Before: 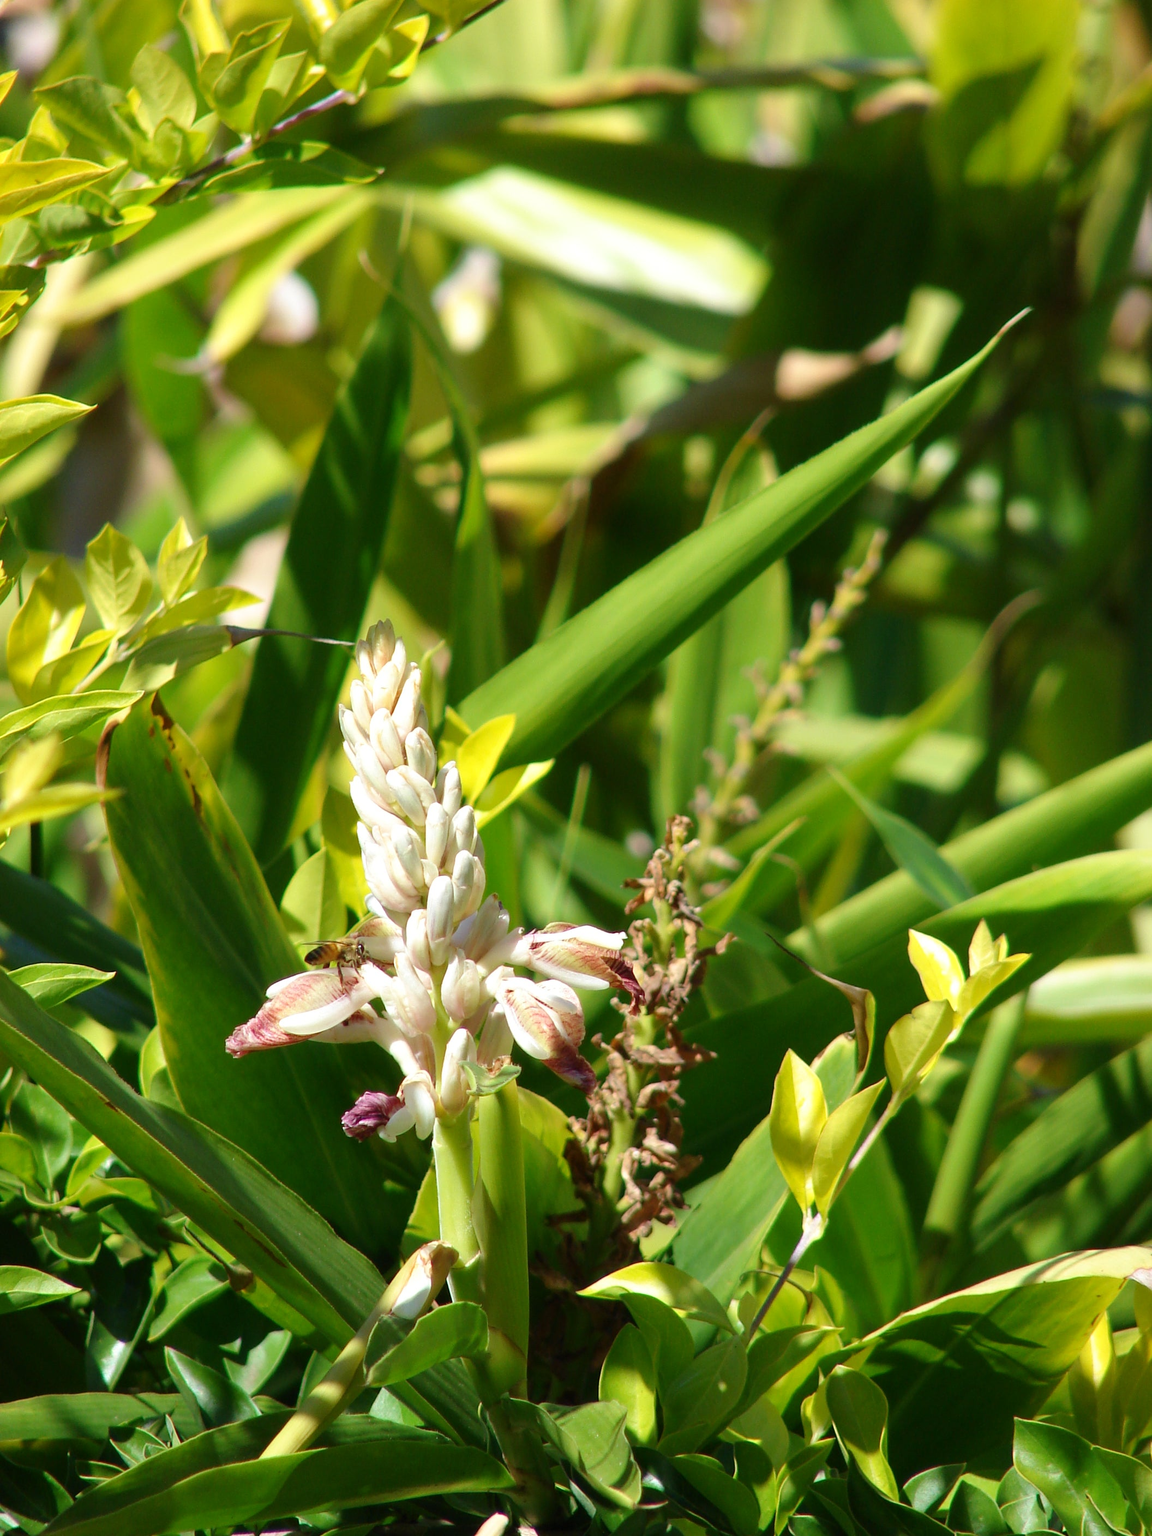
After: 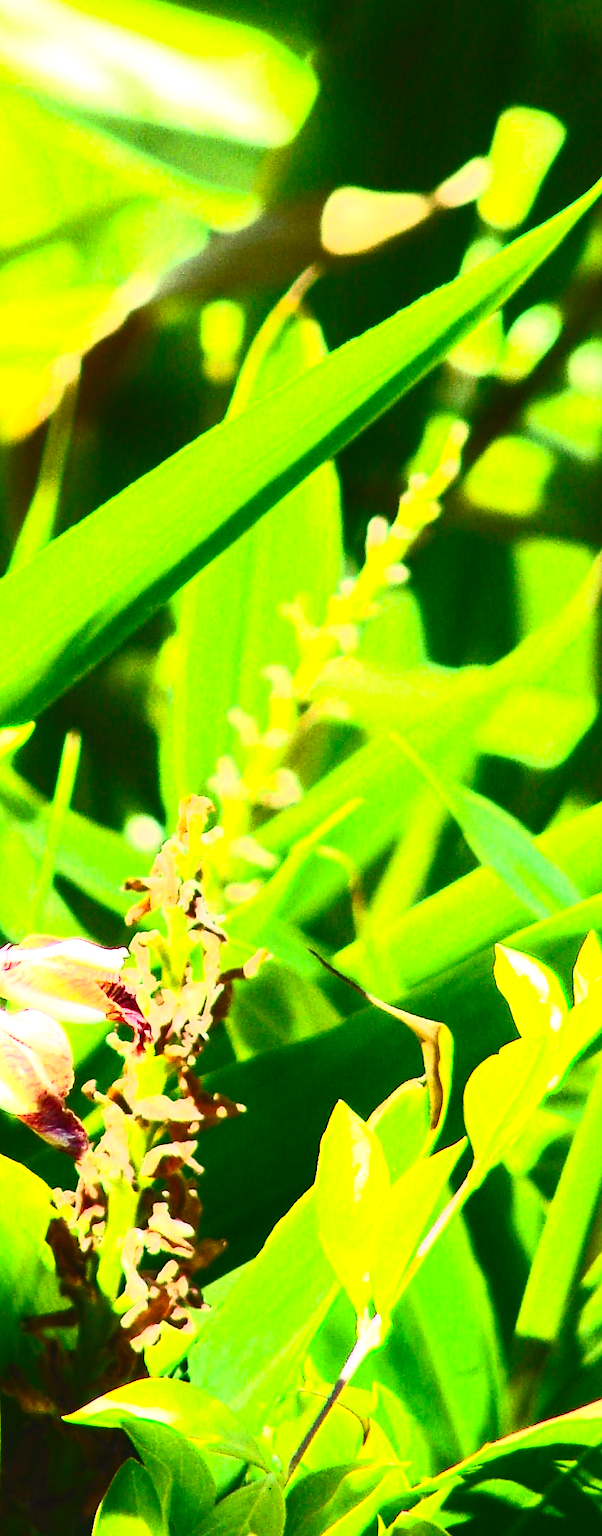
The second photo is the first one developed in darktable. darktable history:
exposure: exposure 0.504 EV, compensate highlight preservation false
sharpen: amount 0.208
tone equalizer: -8 EV -0.724 EV, -7 EV -0.679 EV, -6 EV -0.594 EV, -5 EV -0.378 EV, -3 EV 0.374 EV, -2 EV 0.6 EV, -1 EV 0.698 EV, +0 EV 0.726 EV
crop: left 45.903%, top 13.341%, right 13.935%, bottom 9.899%
contrast brightness saturation: contrast 0.833, brightness 0.608, saturation 0.575
